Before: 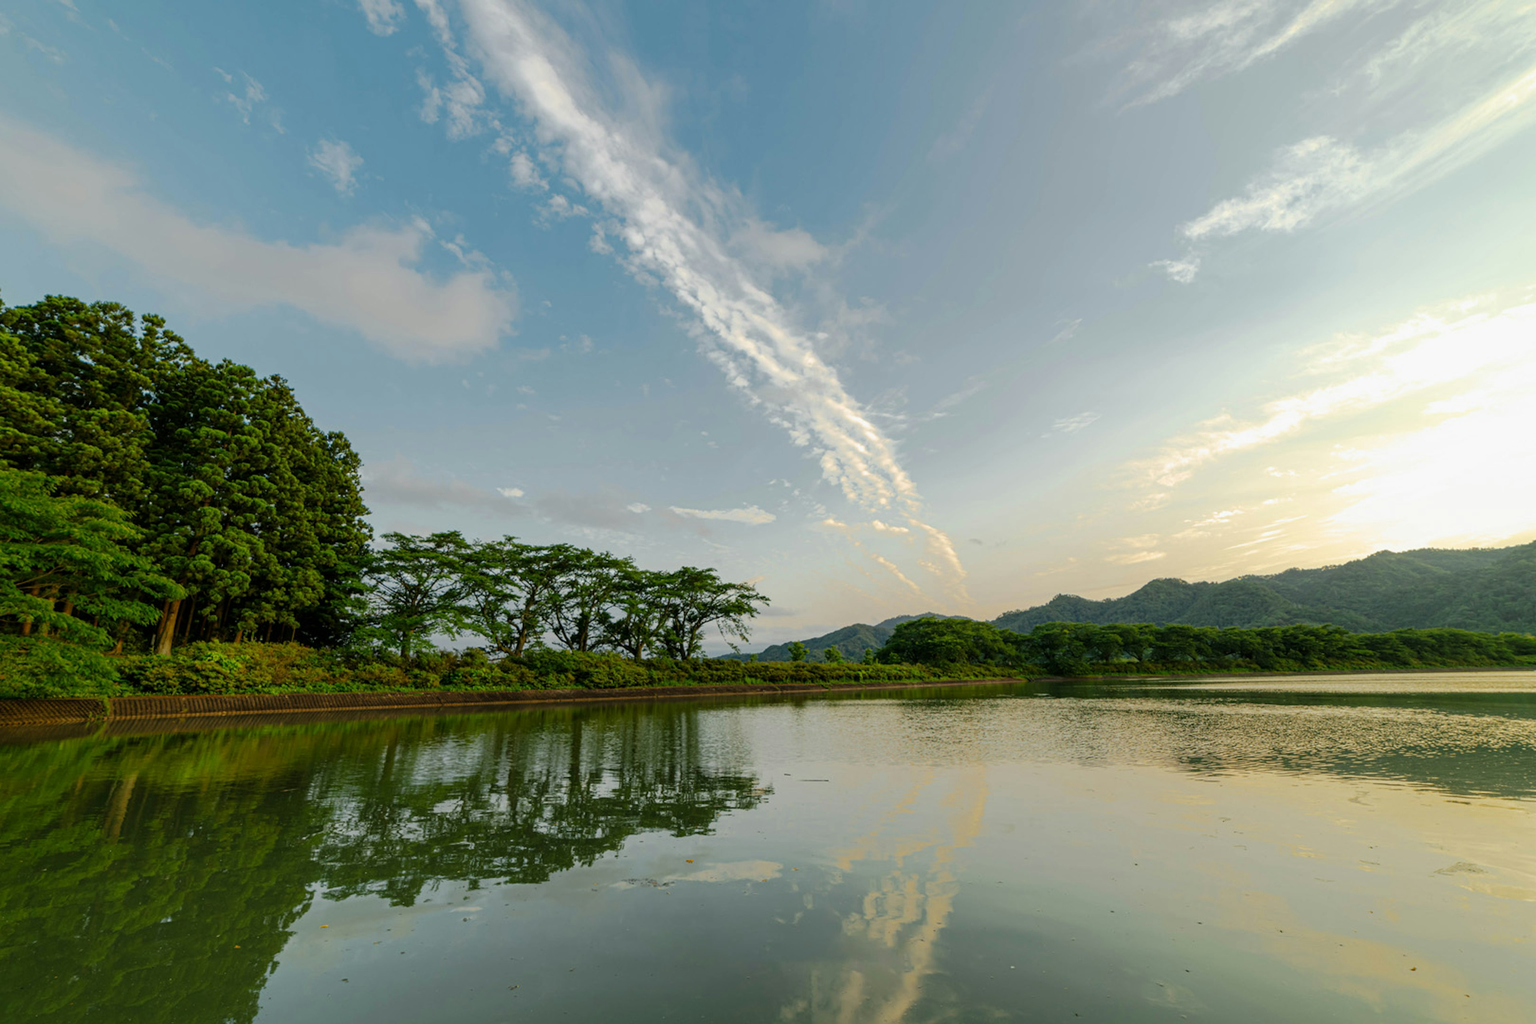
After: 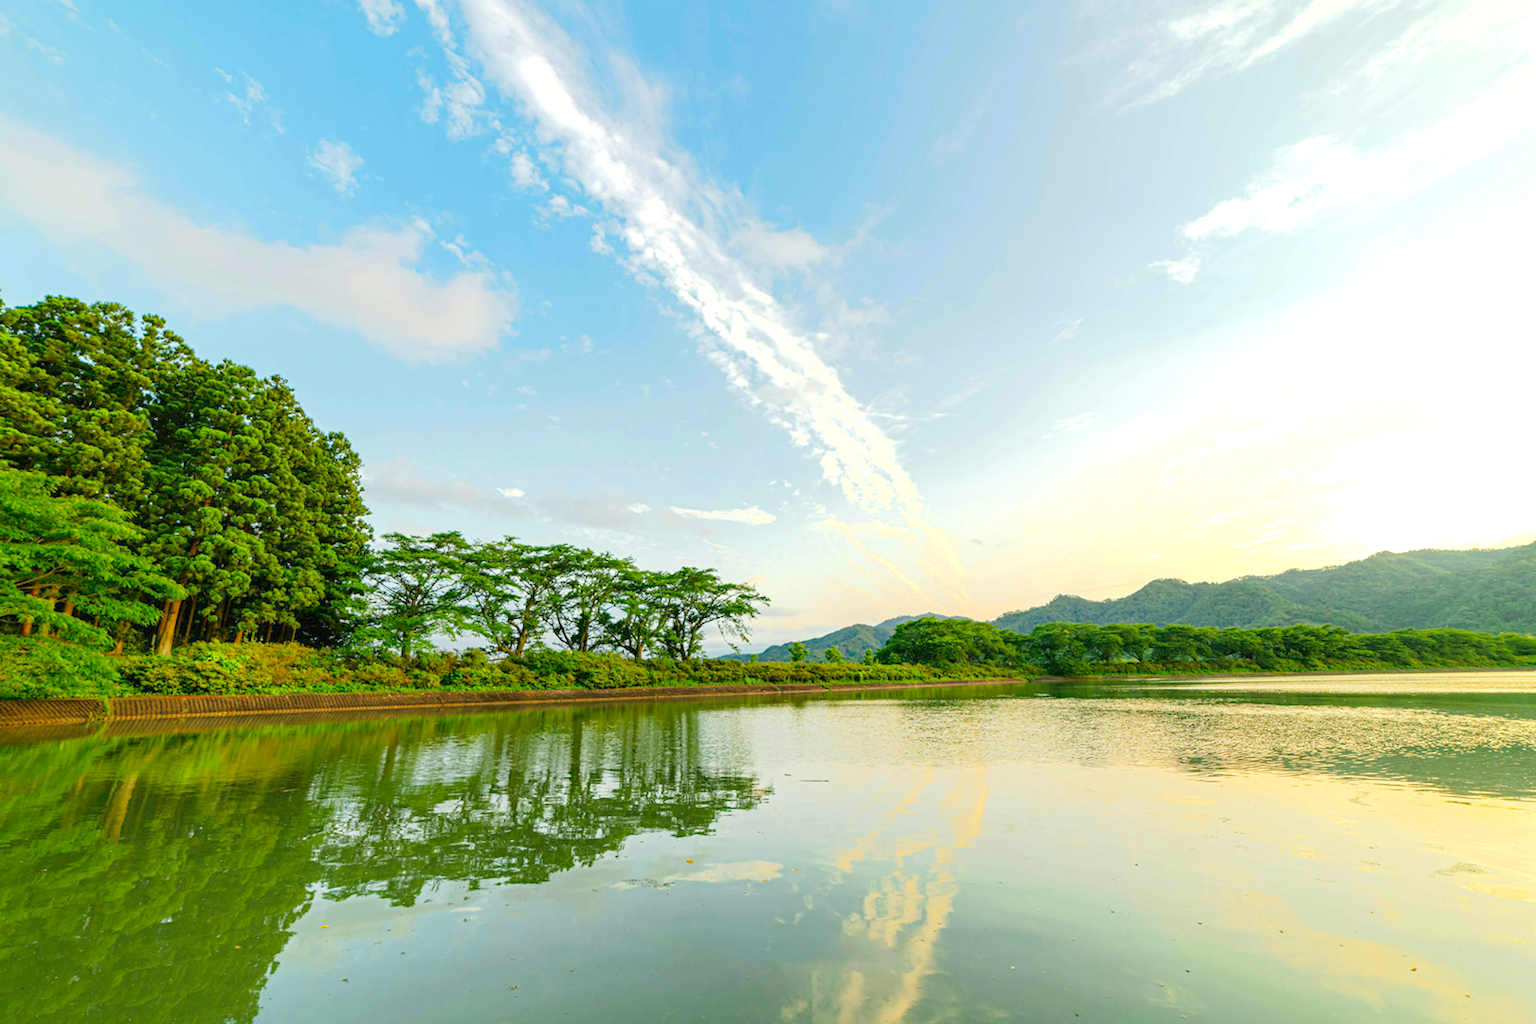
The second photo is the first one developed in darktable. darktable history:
levels: levels [0, 0.397, 0.955]
exposure: exposure 0.666 EV, compensate exposure bias true, compensate highlight preservation false
haze removal: adaptive false
